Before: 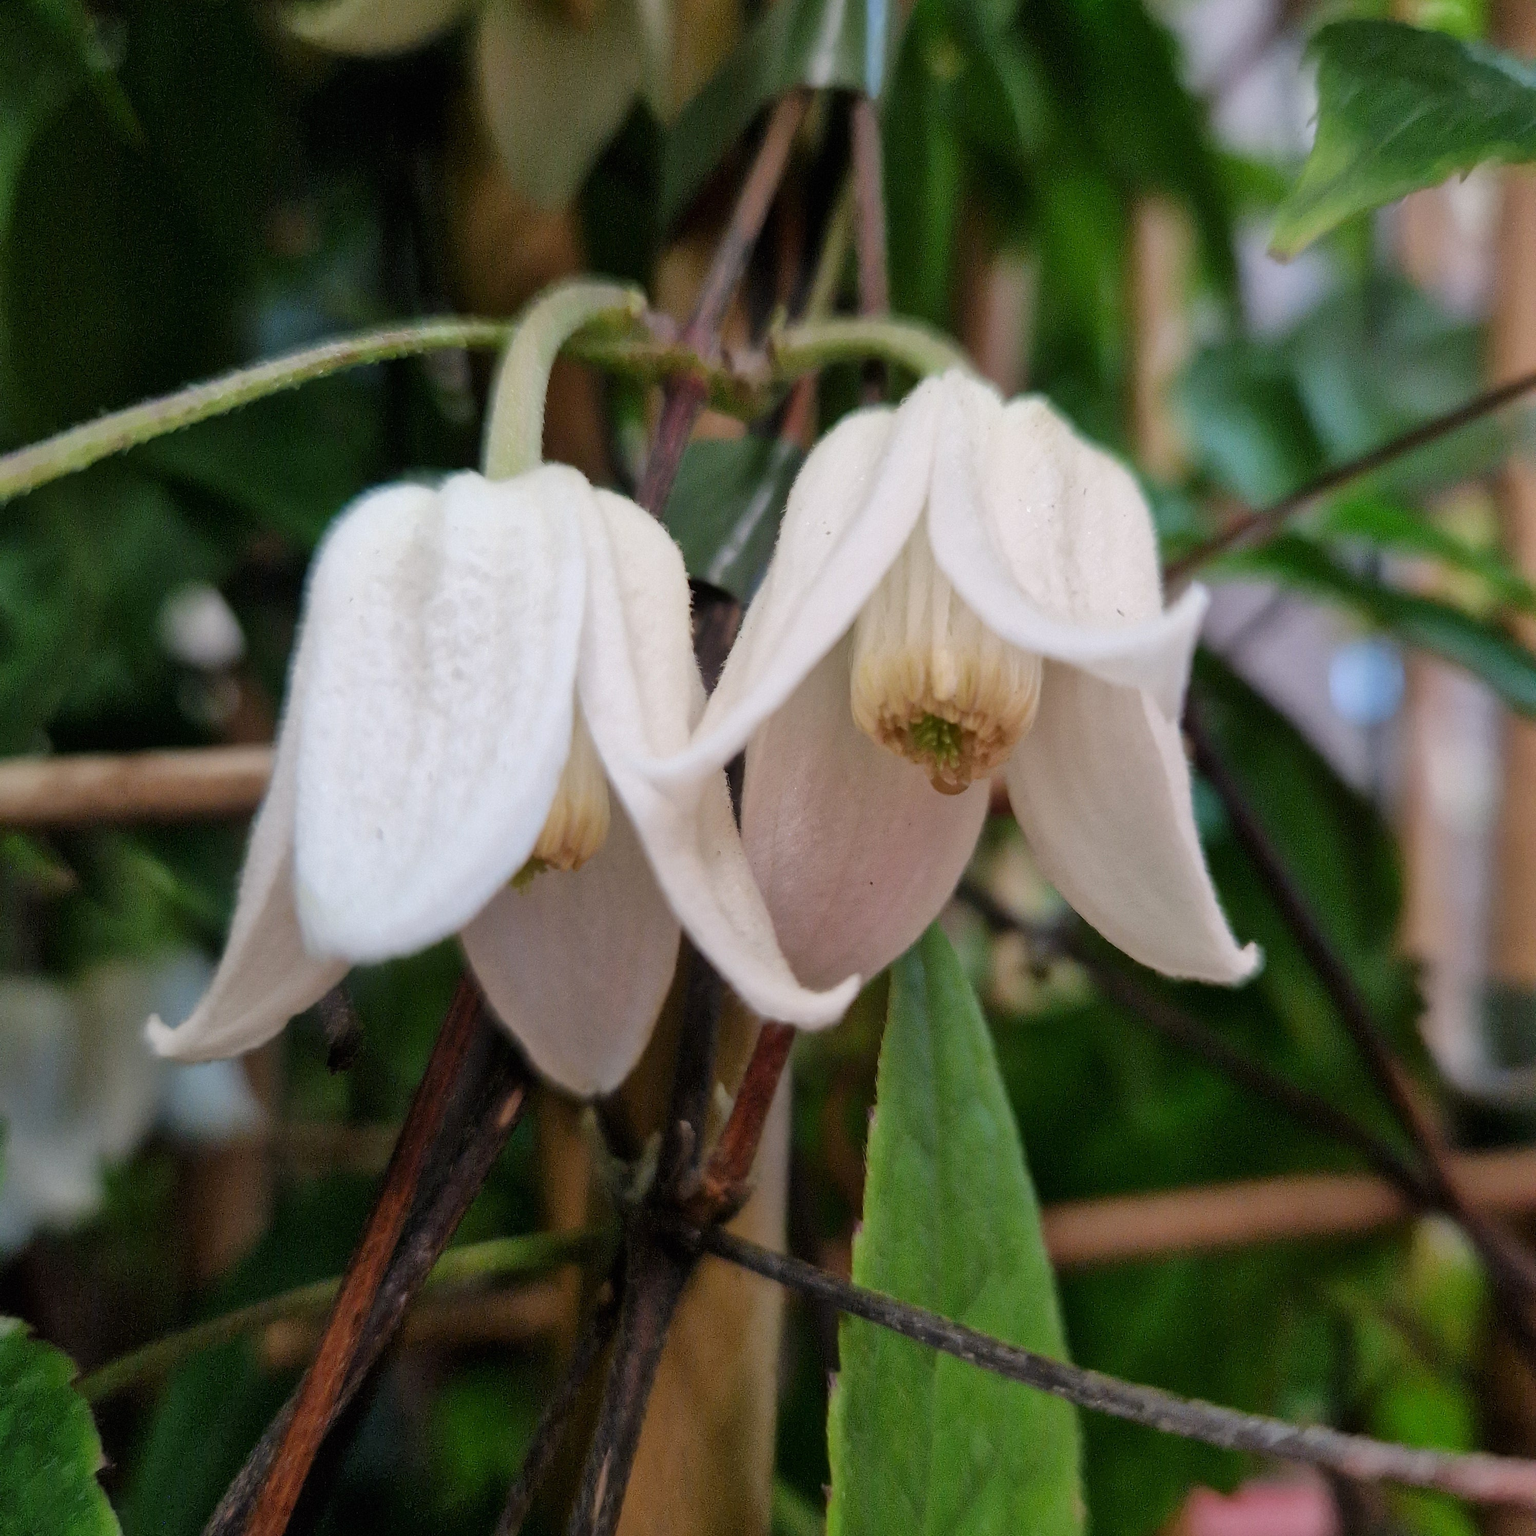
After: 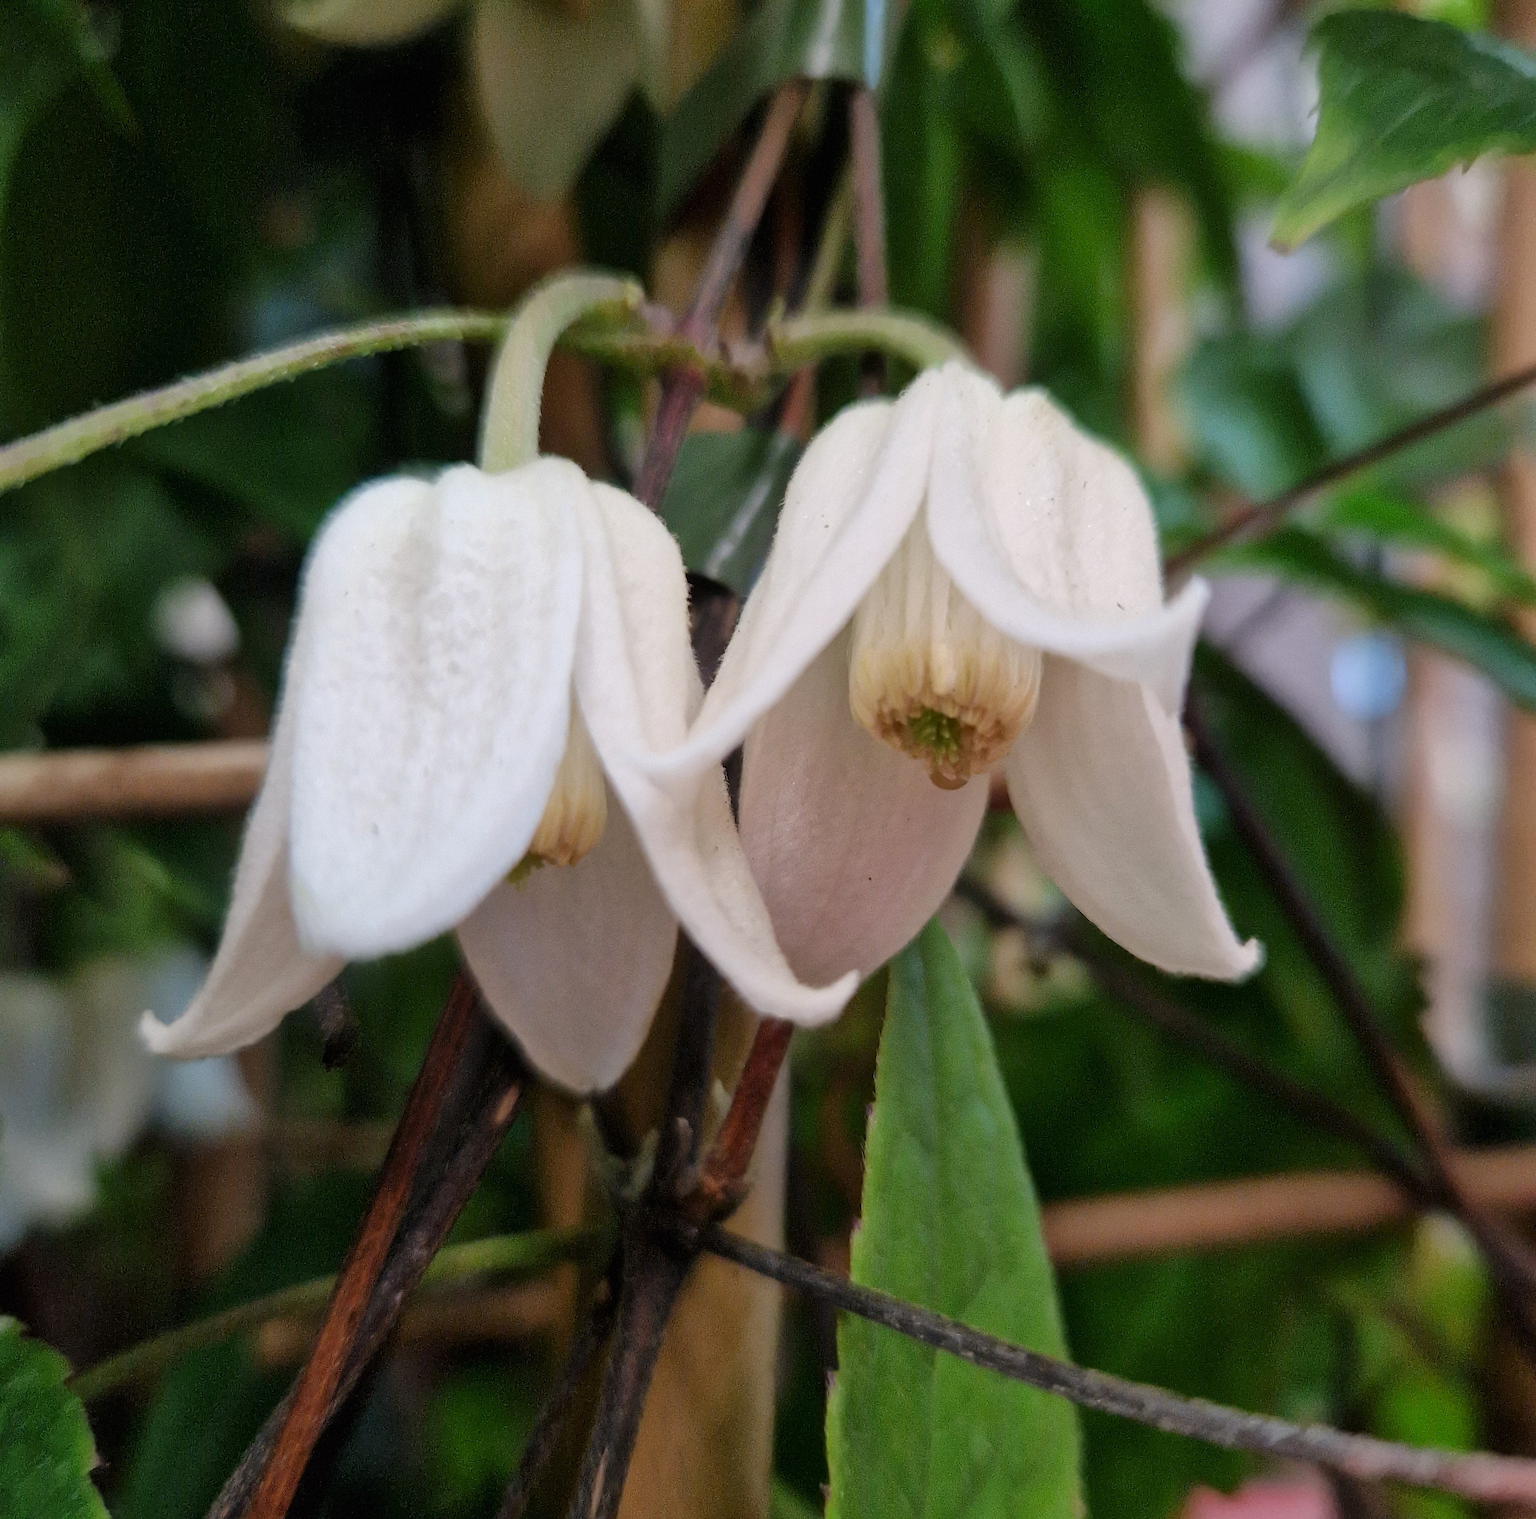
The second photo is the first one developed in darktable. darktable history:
crop: left 0.487%, top 0.698%, right 0.127%, bottom 0.961%
